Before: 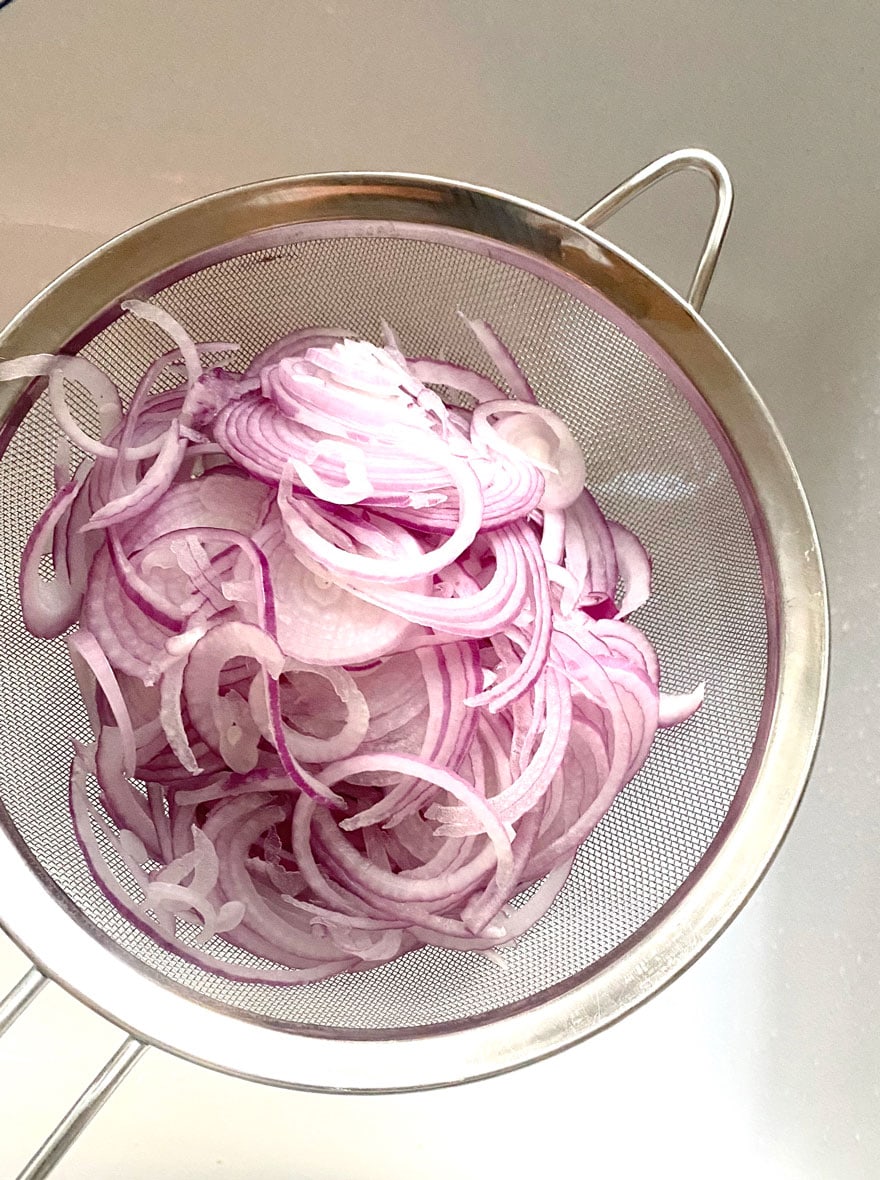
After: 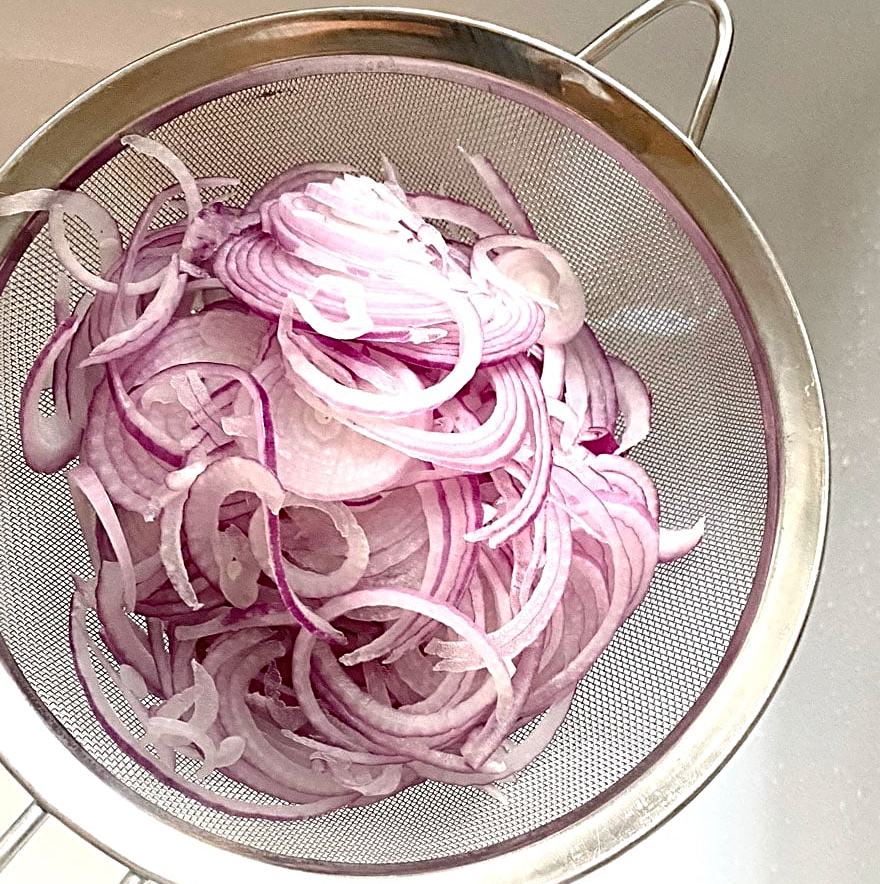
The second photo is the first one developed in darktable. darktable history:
crop: top 13.991%, bottom 11.09%
sharpen: radius 3.998
